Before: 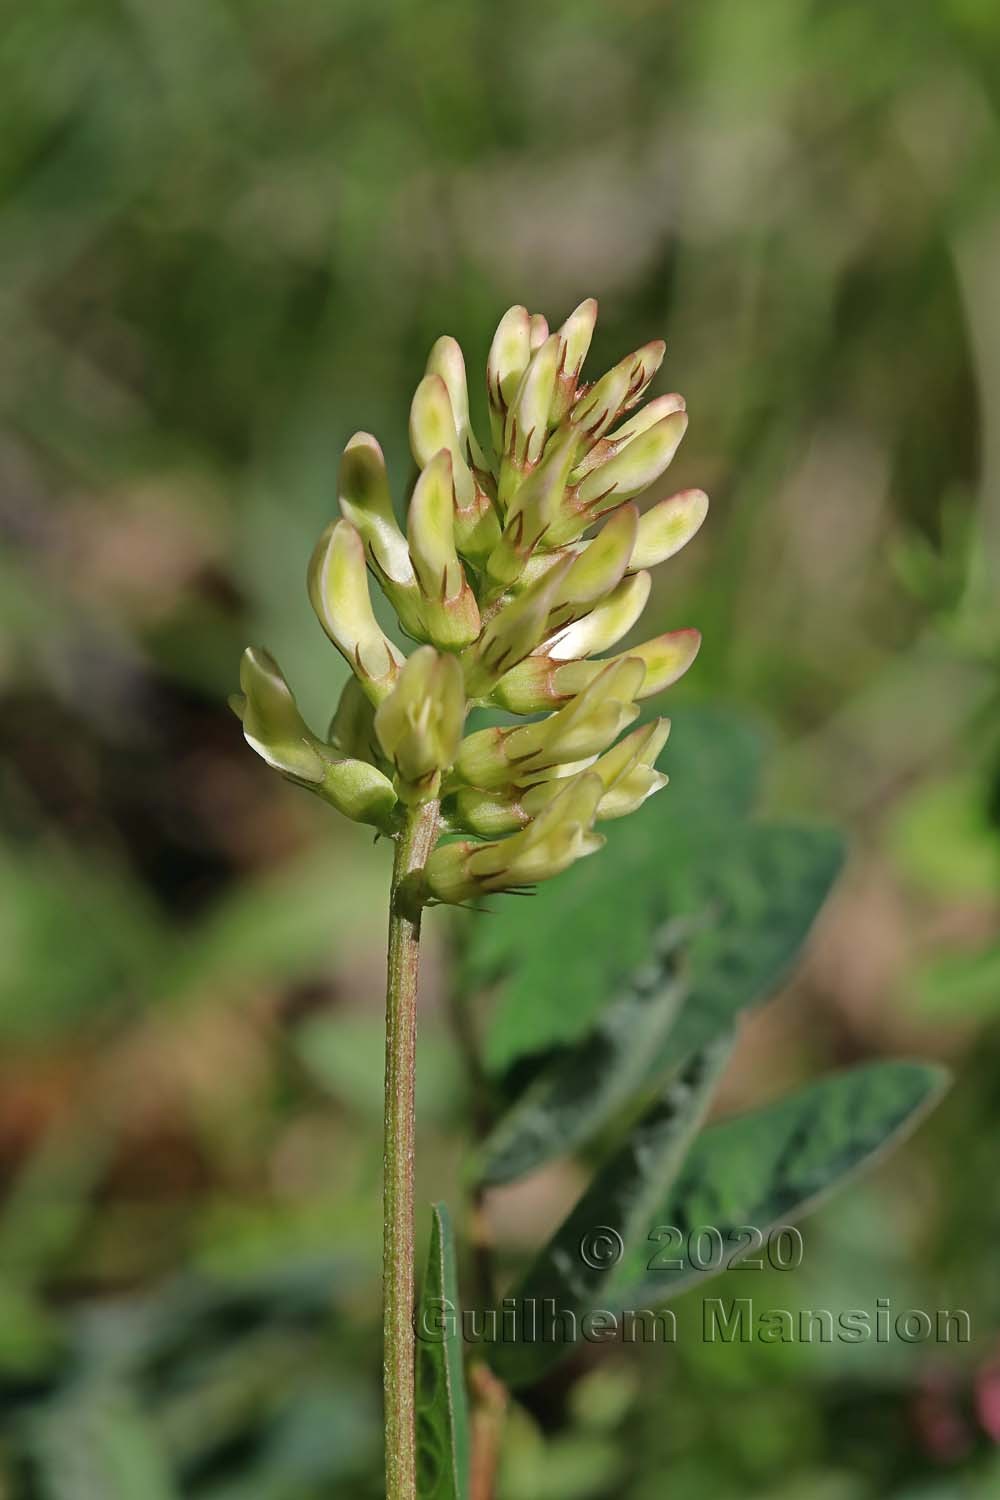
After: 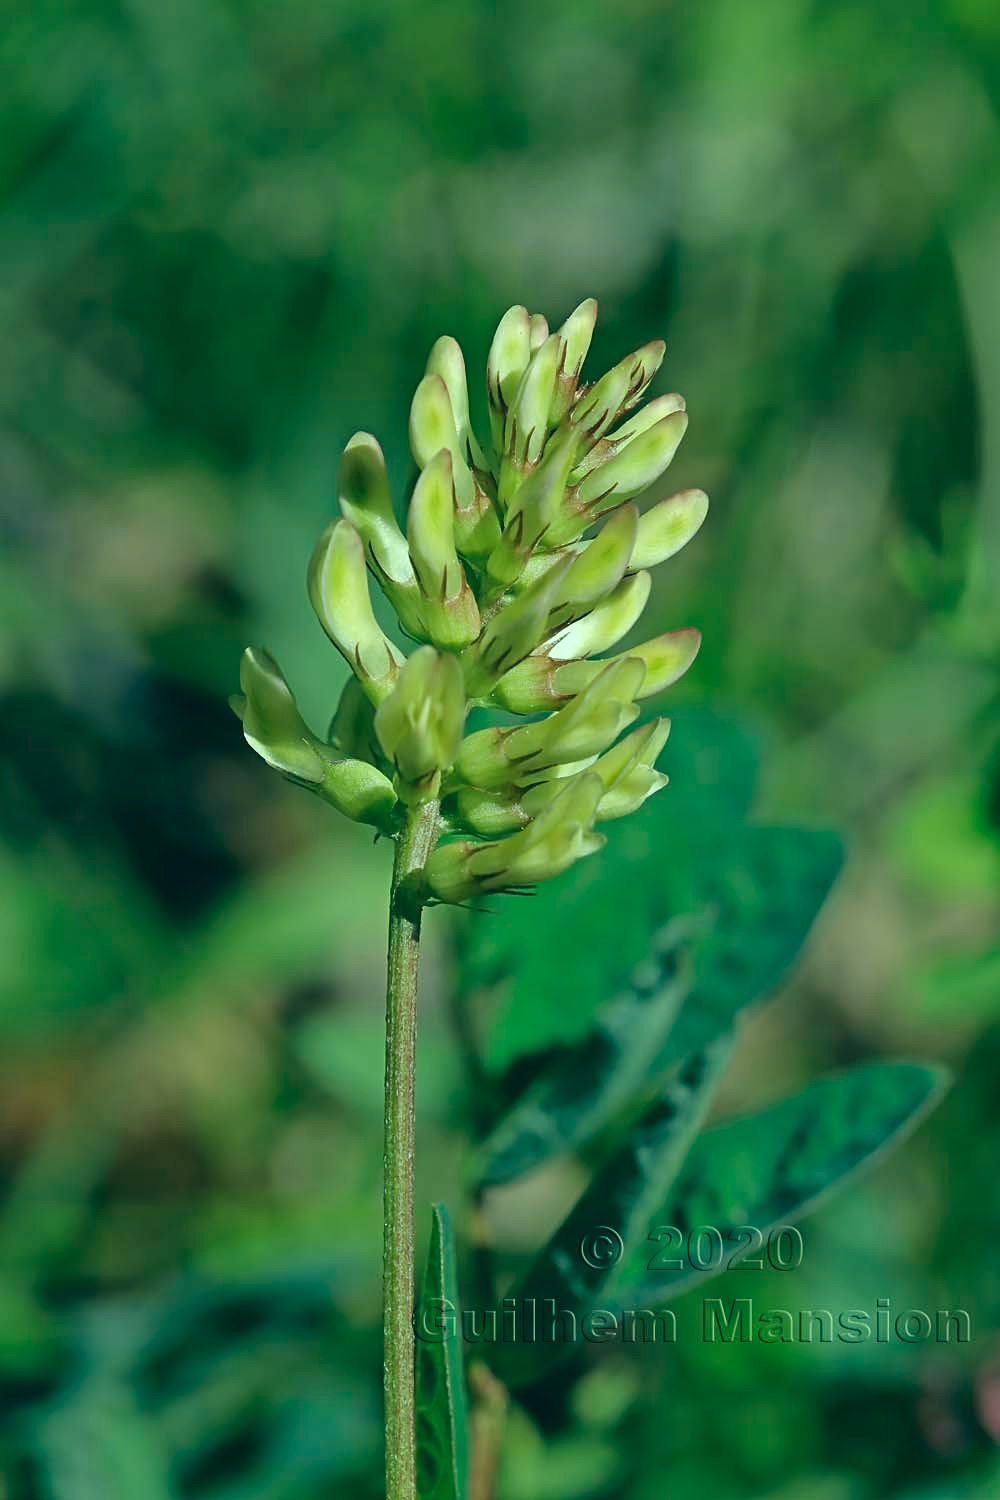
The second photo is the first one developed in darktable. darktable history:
color correction: highlights a* -20.08, highlights b* 9.8, shadows a* -20.4, shadows b* -10.76
sharpen: amount 0.2
